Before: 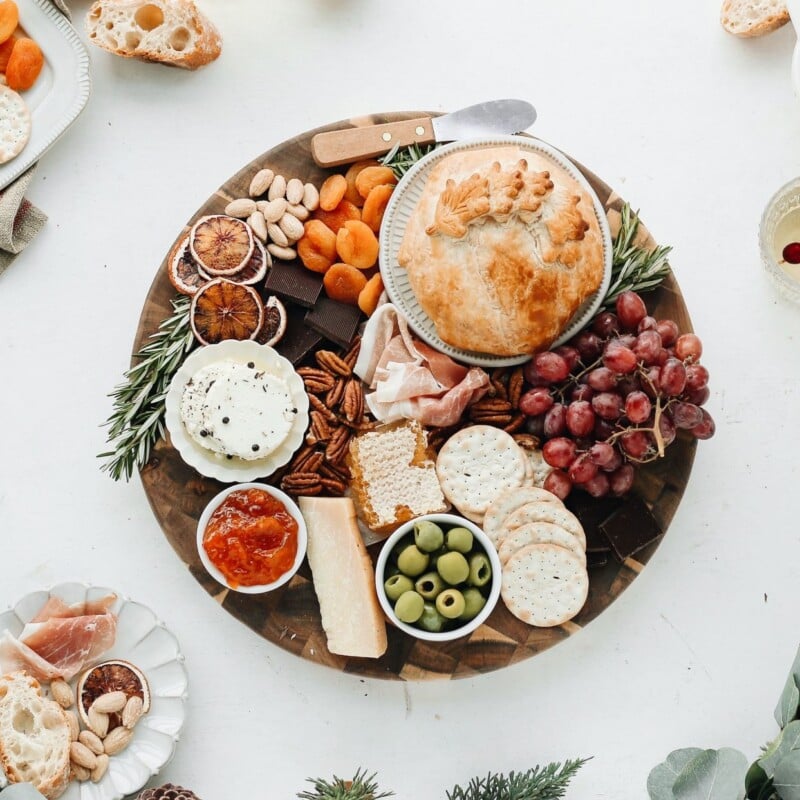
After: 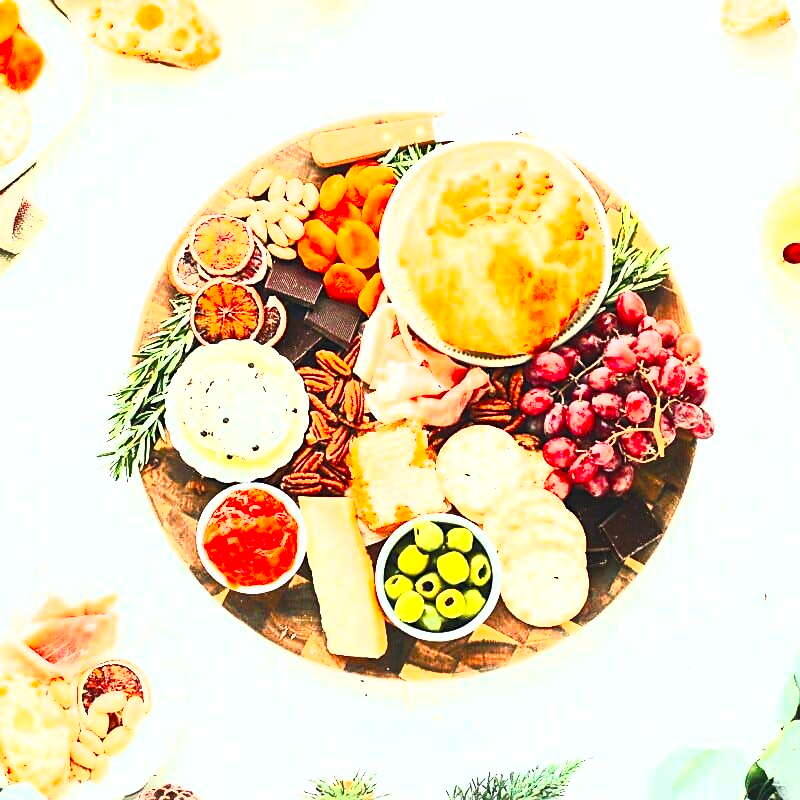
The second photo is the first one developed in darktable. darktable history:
tone curve: curves: ch0 [(0, 0.01) (0.037, 0.032) (0.131, 0.108) (0.275, 0.256) (0.483, 0.512) (0.61, 0.665) (0.696, 0.742) (0.792, 0.819) (0.911, 0.925) (0.997, 0.995)]; ch1 [(0, 0) (0.301, 0.3) (0.423, 0.421) (0.492, 0.488) (0.507, 0.503) (0.53, 0.532) (0.573, 0.586) (0.683, 0.702) (0.746, 0.77) (1, 1)]; ch2 [(0, 0) (0.246, 0.233) (0.36, 0.352) (0.415, 0.415) (0.485, 0.487) (0.502, 0.504) (0.525, 0.518) (0.539, 0.539) (0.587, 0.594) (0.636, 0.652) (0.711, 0.729) (0.845, 0.855) (0.998, 0.977)], color space Lab, linked channels, preserve colors none
contrast equalizer: y [[0.5, 0.5, 0.472, 0.5, 0.5, 0.5], [0.5 ×6], [0.5 ×6], [0 ×6], [0 ×6]]
sharpen: on, module defaults
exposure: black level correction 0, exposure 0.95 EV, compensate highlight preservation false
contrast brightness saturation: contrast 0.994, brightness 0.98, saturation 0.988
